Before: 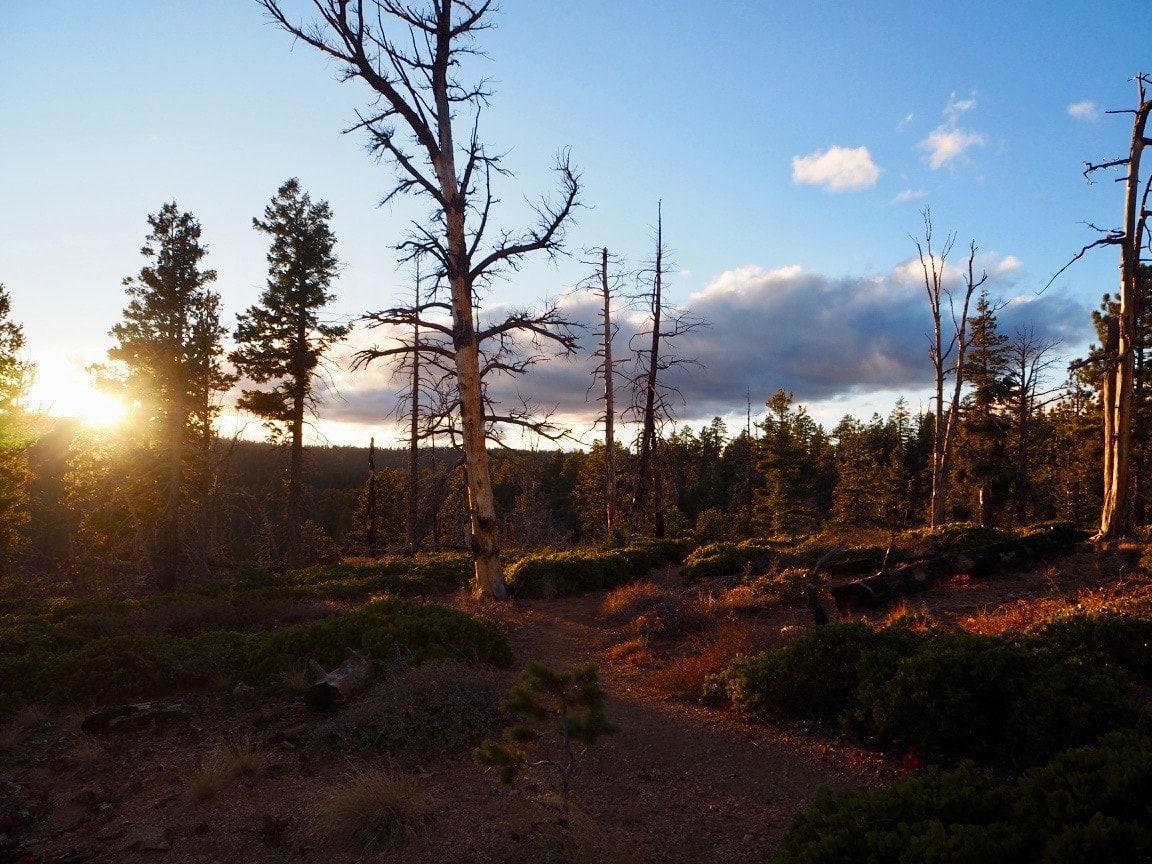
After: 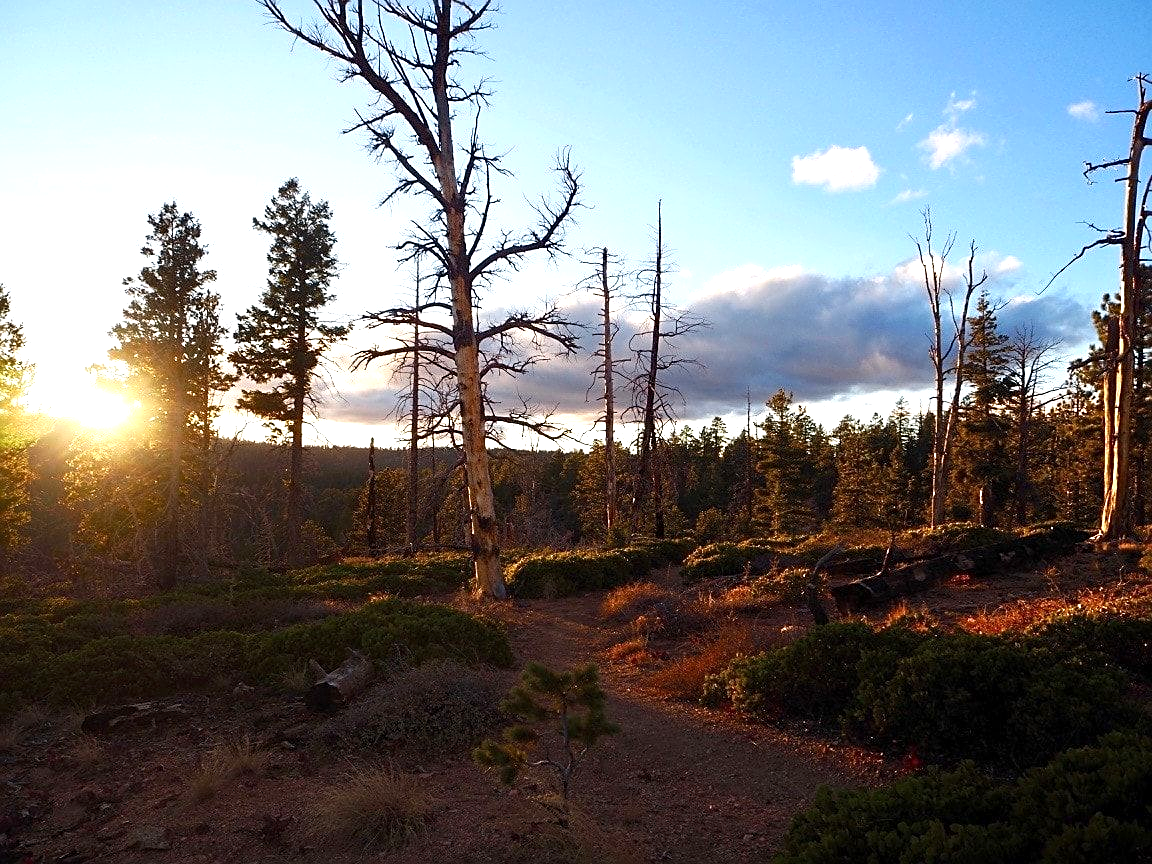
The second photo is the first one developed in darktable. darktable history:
sharpen: on, module defaults
exposure: exposure 0.559 EV, compensate highlight preservation false
